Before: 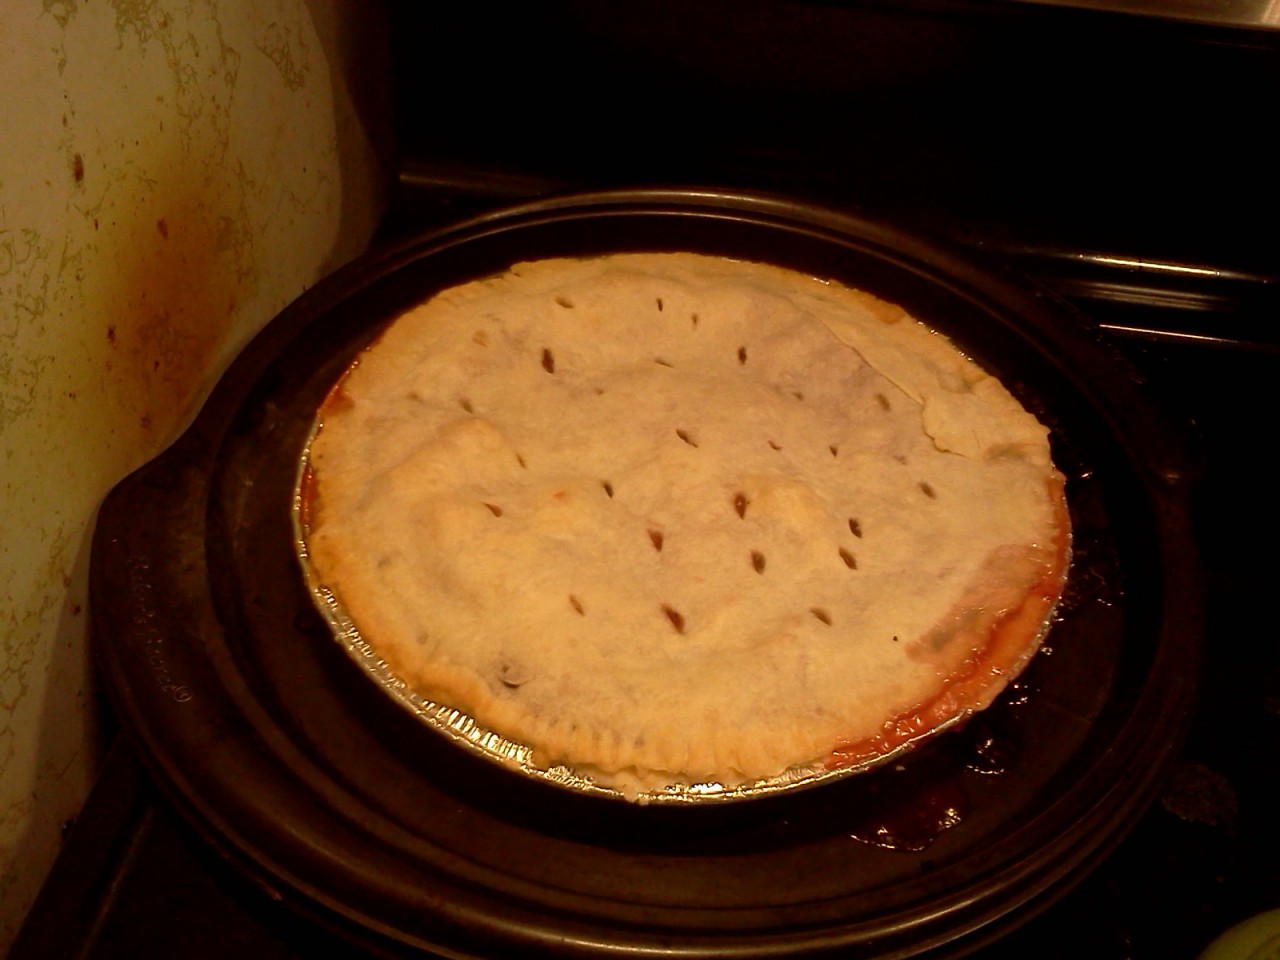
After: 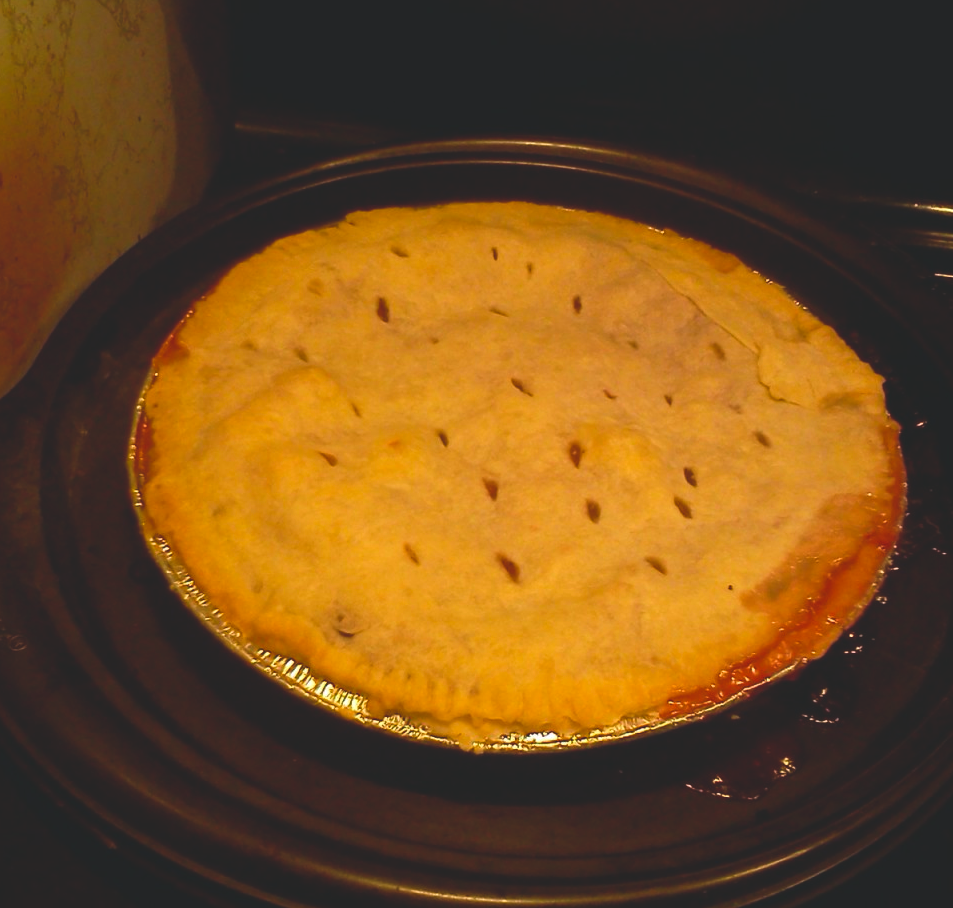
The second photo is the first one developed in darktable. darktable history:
color balance rgb: shadows lift › luminance -5.272%, shadows lift › chroma 1.109%, shadows lift › hue 218.29°, global offset › luminance 1.987%, perceptual saturation grading › global saturation 19.814%, global vibrance 25.414%
crop and rotate: left 12.917%, top 5.362%, right 12.629%
